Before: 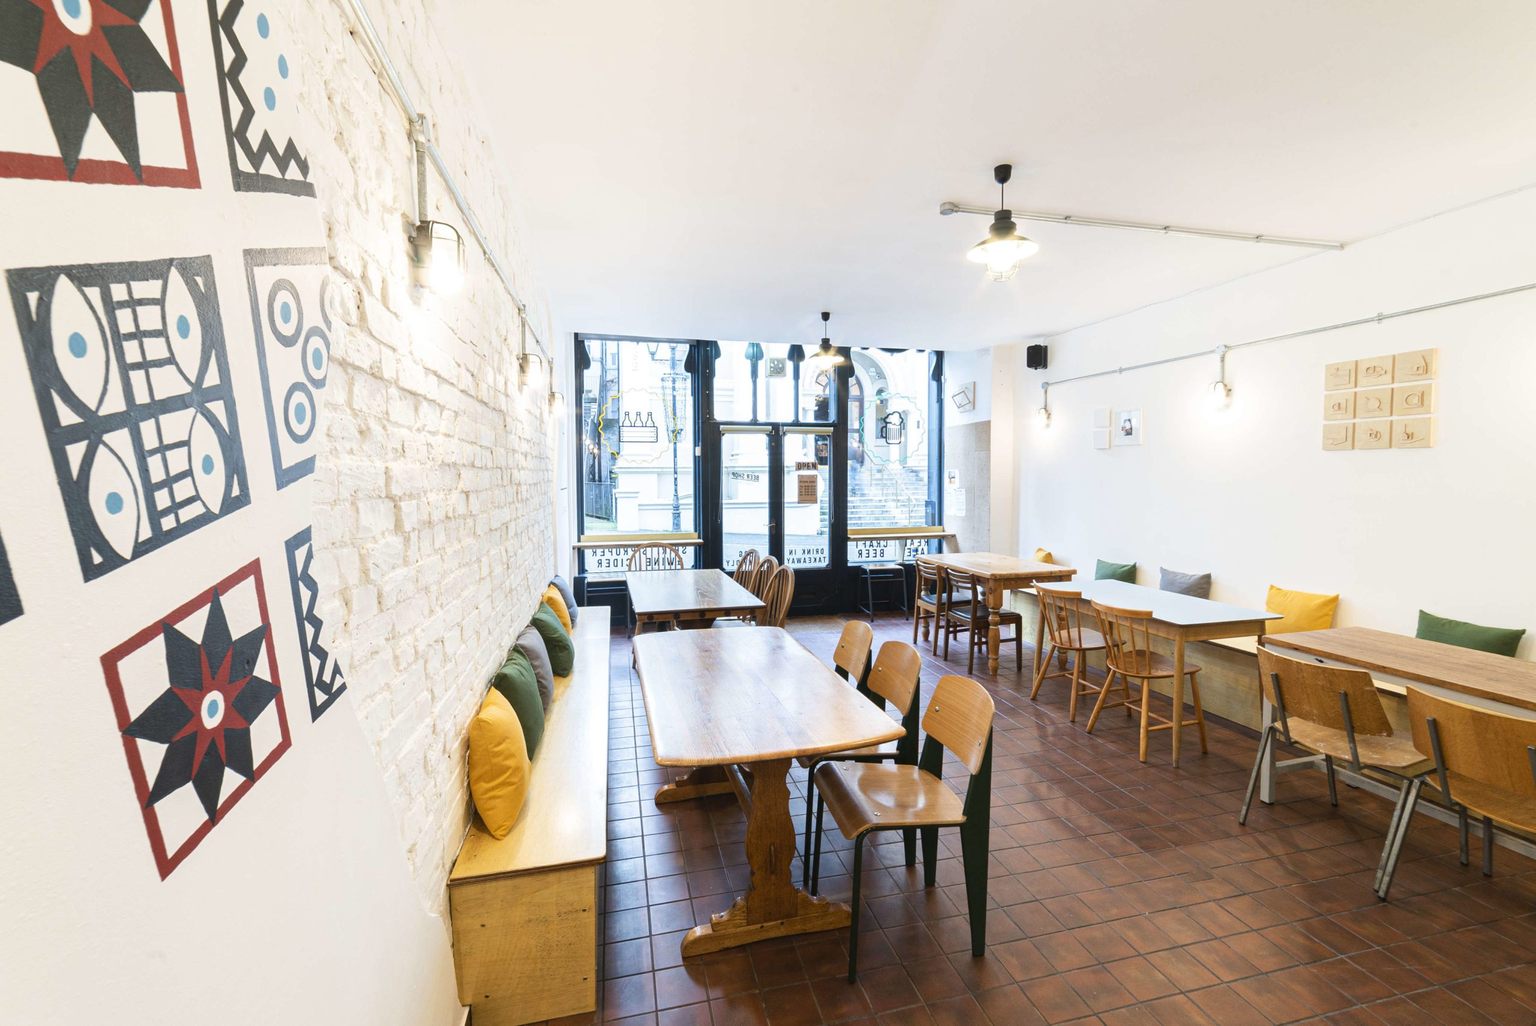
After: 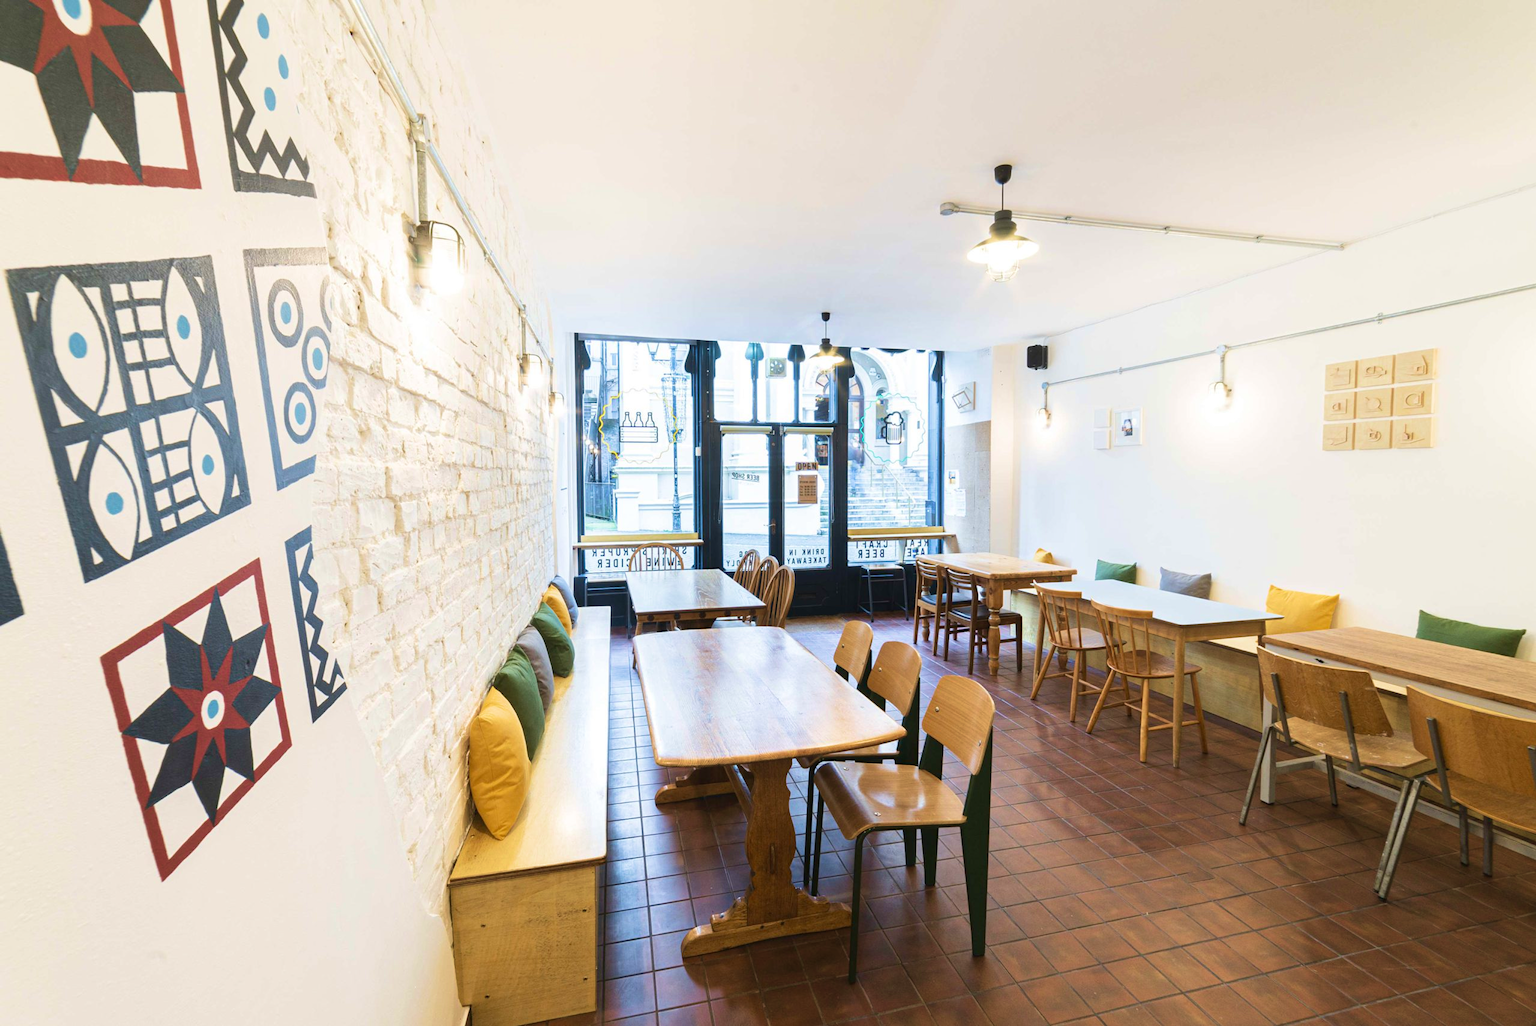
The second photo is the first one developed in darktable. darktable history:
velvia: strength 44.86%
